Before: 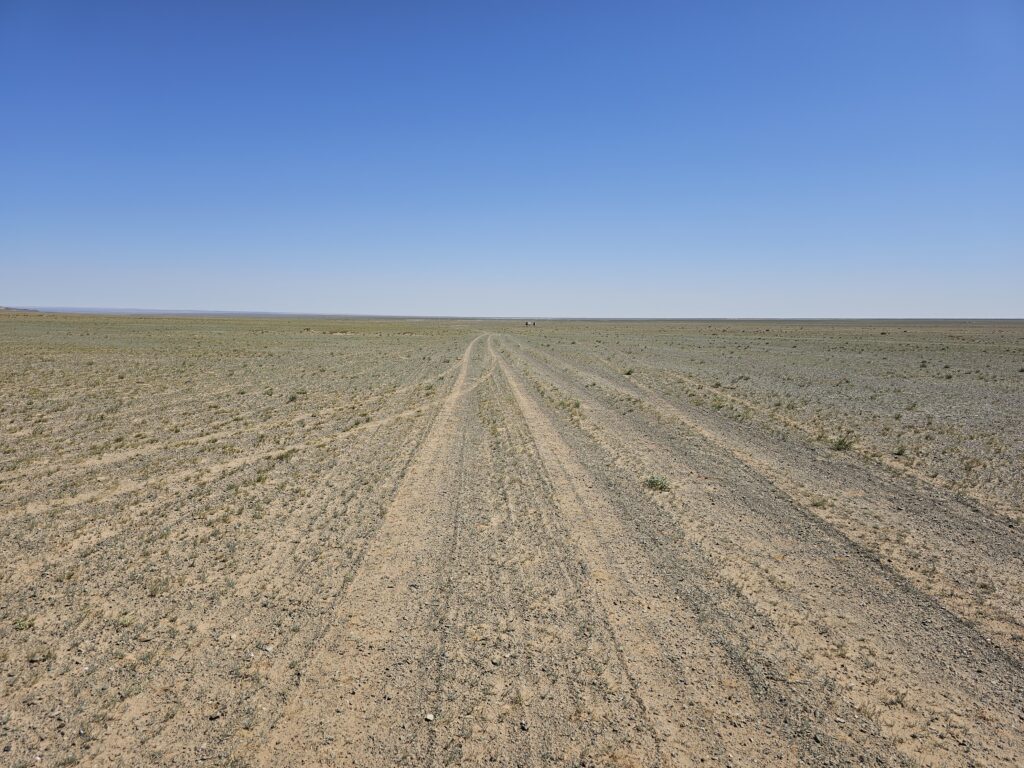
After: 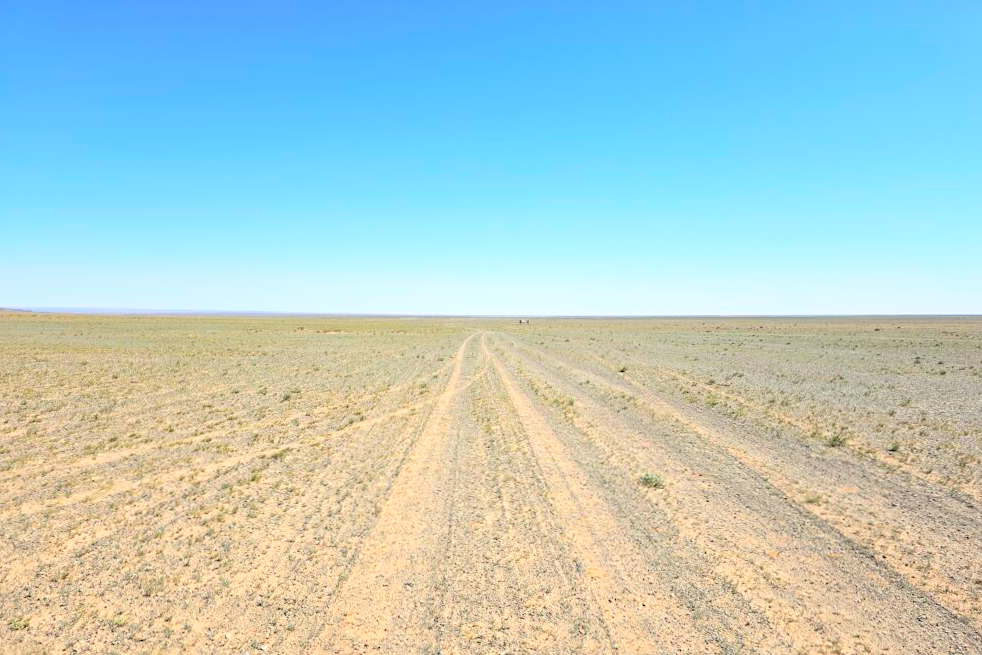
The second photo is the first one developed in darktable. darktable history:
tone equalizer: -8 EV -0.722 EV, -7 EV -0.7 EV, -6 EV -0.562 EV, -5 EV -0.373 EV, -3 EV 0.404 EV, -2 EV 0.6 EV, -1 EV 0.682 EV, +0 EV 0.759 EV, mask exposure compensation -0.484 EV
color correction: highlights b* -0.059, saturation 1.1
color balance rgb: perceptual saturation grading › global saturation 0.879%, global vibrance 9.897%
crop and rotate: angle 0.262°, left 0.301%, right 3.161%, bottom 14.126%
contrast brightness saturation: contrast 0.1, brightness 0.298, saturation 0.14
